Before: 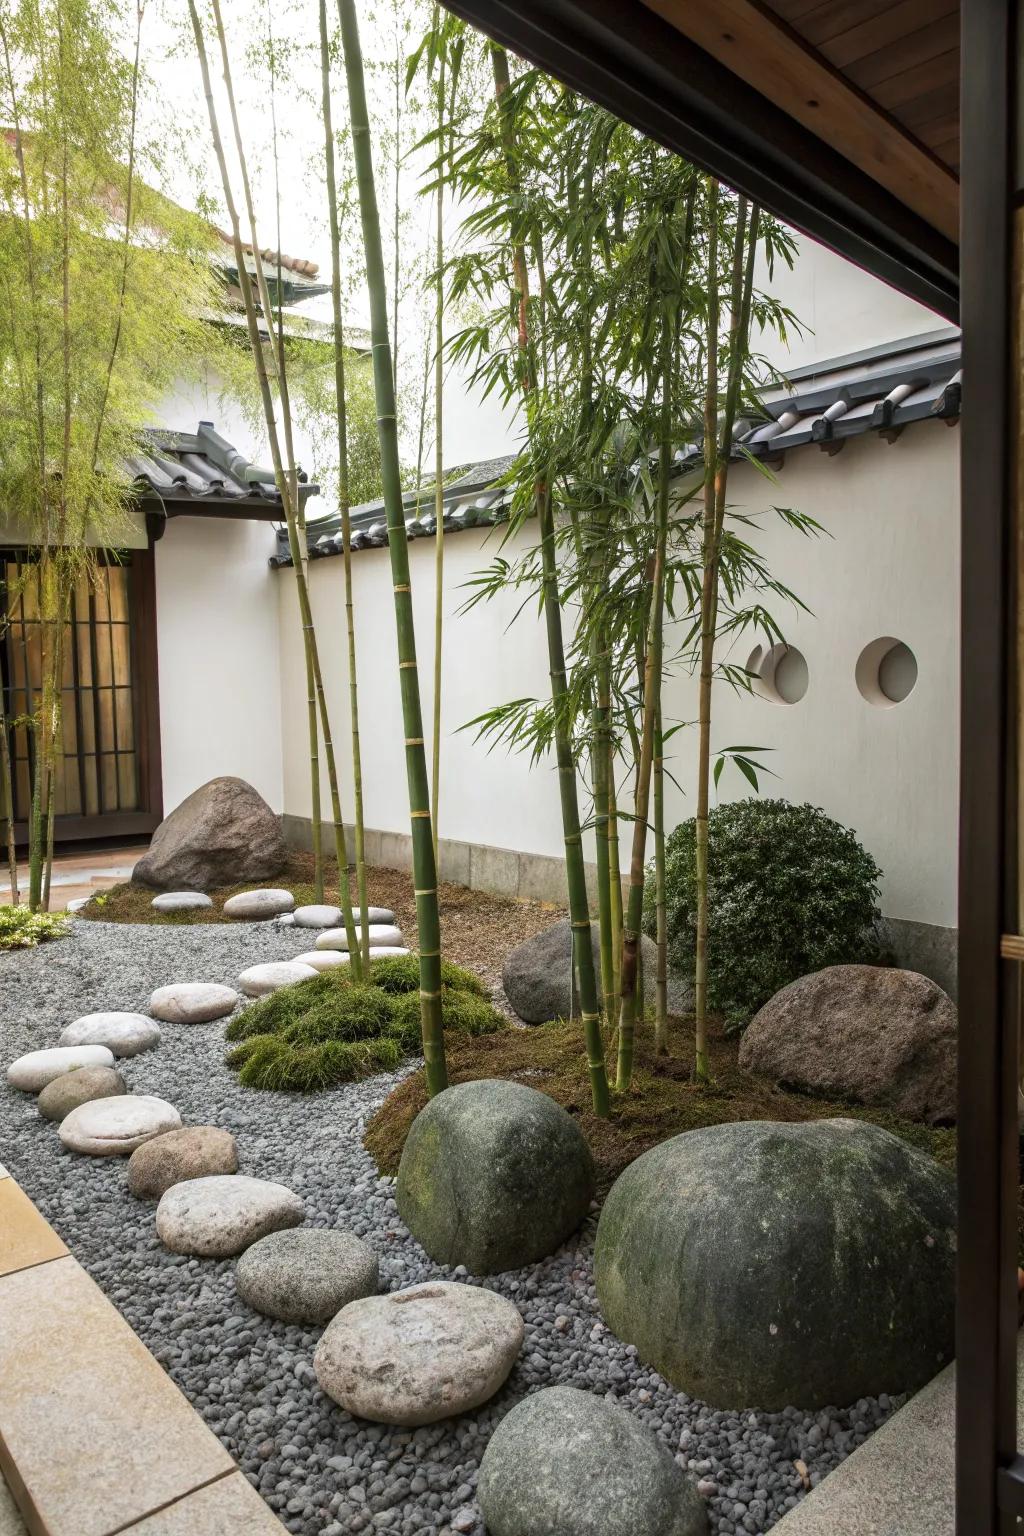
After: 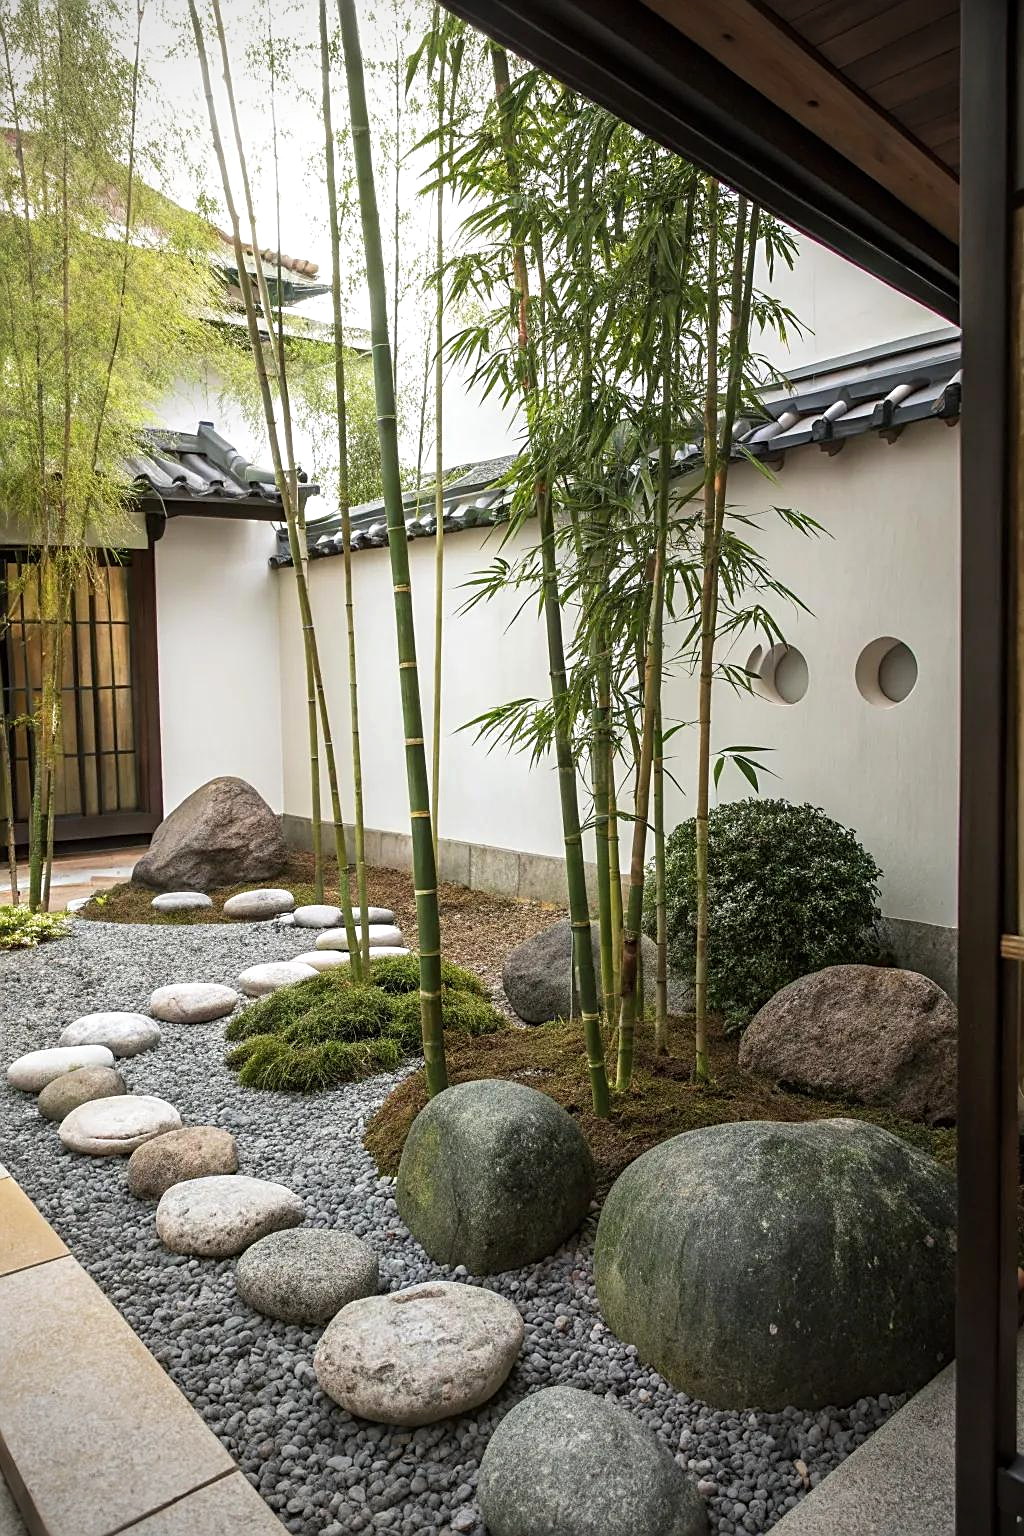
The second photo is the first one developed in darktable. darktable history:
sharpen: on, module defaults
tone equalizer: on, module defaults
exposure: exposure 0.123 EV, compensate highlight preservation false
vignetting: on, module defaults
